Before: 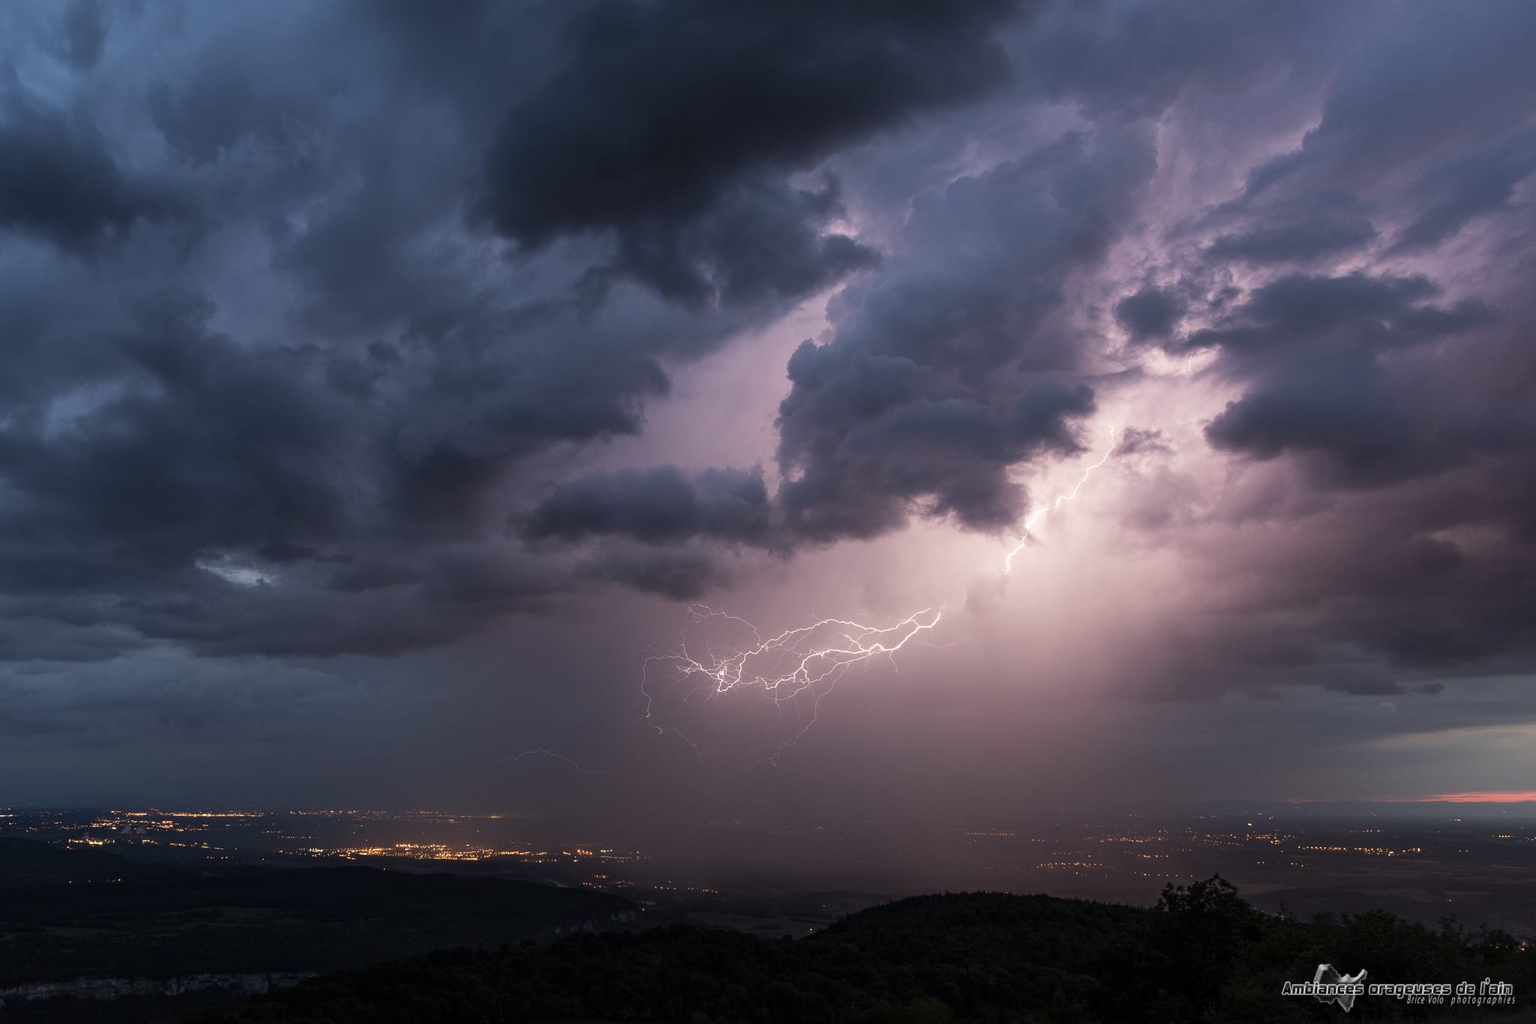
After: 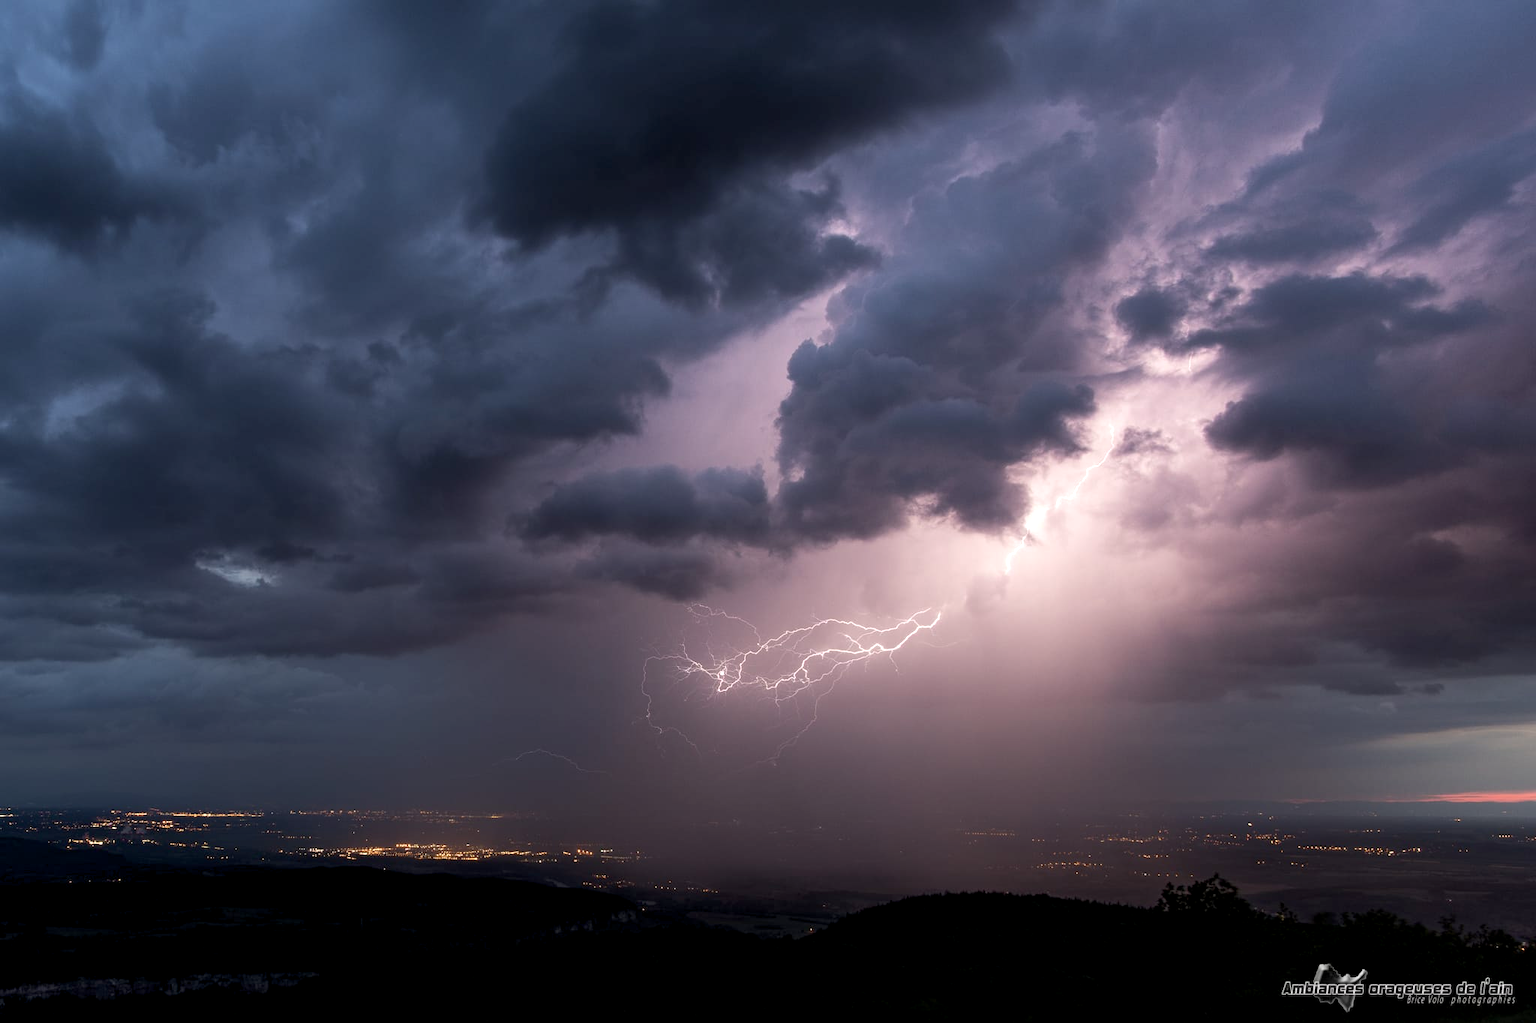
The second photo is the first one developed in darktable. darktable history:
color balance rgb: global offset › luminance -0.507%, perceptual saturation grading › global saturation 0.068%, perceptual brilliance grading › highlights 8.337%, perceptual brilliance grading › mid-tones 3.742%, perceptual brilliance grading › shadows 1.314%, global vibrance 3.601%
